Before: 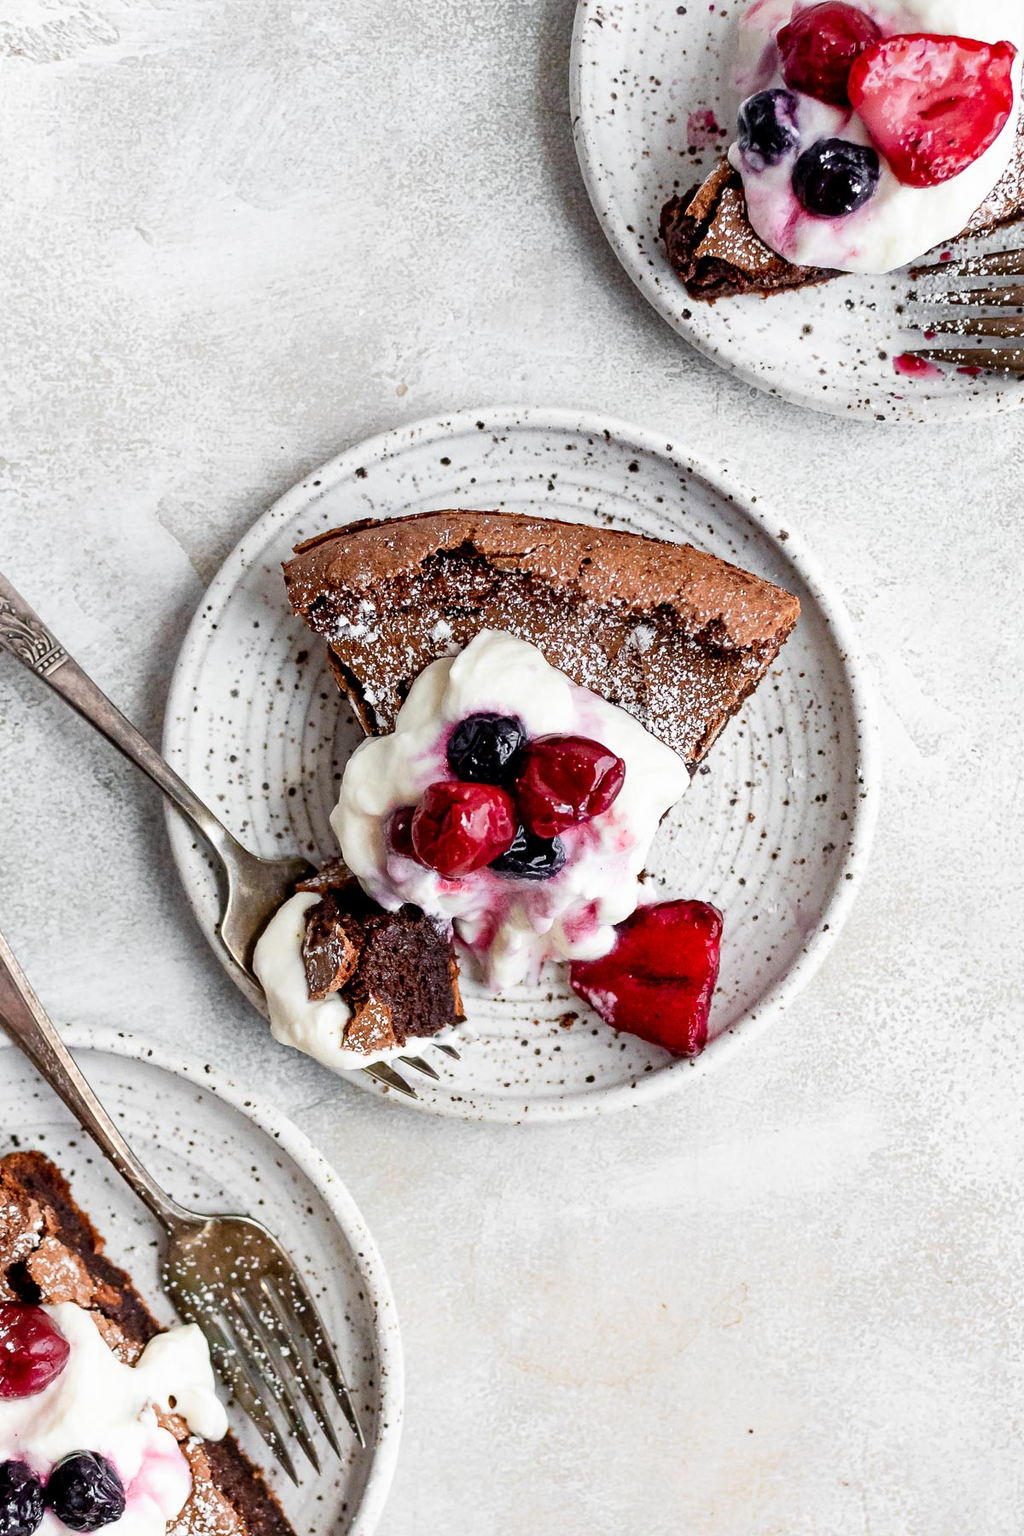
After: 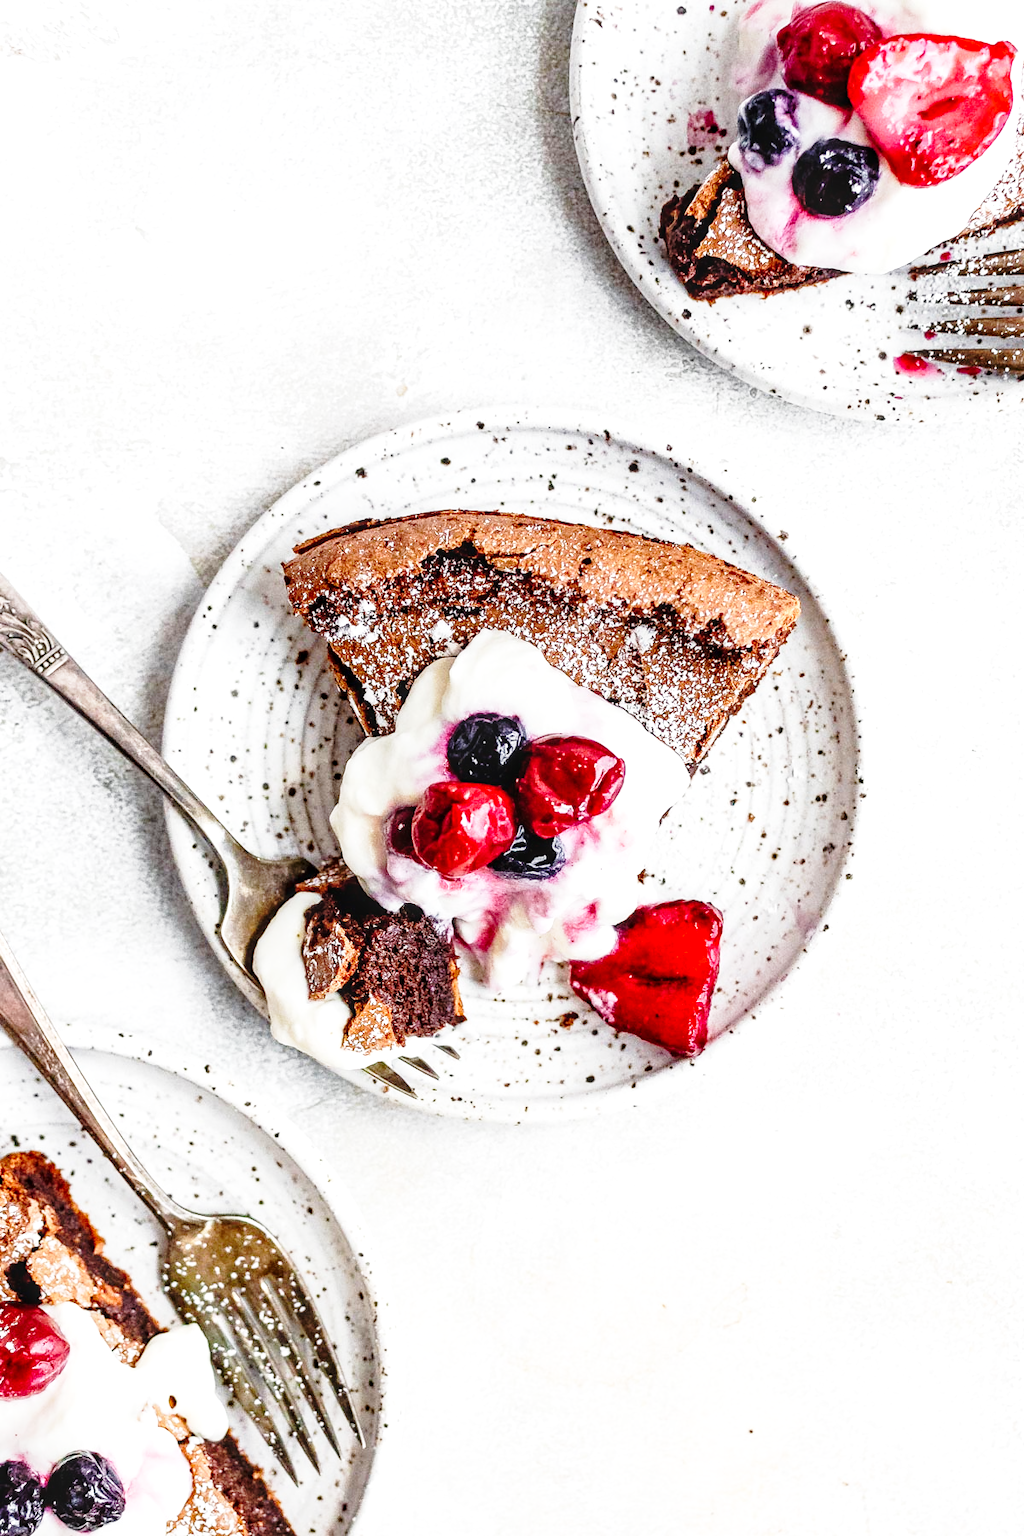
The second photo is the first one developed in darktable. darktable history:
local contrast: on, module defaults
exposure: exposure 0.376 EV, compensate highlight preservation false
base curve: curves: ch0 [(0, 0) (0.028, 0.03) (0.121, 0.232) (0.46, 0.748) (0.859, 0.968) (1, 1)], preserve colors none
